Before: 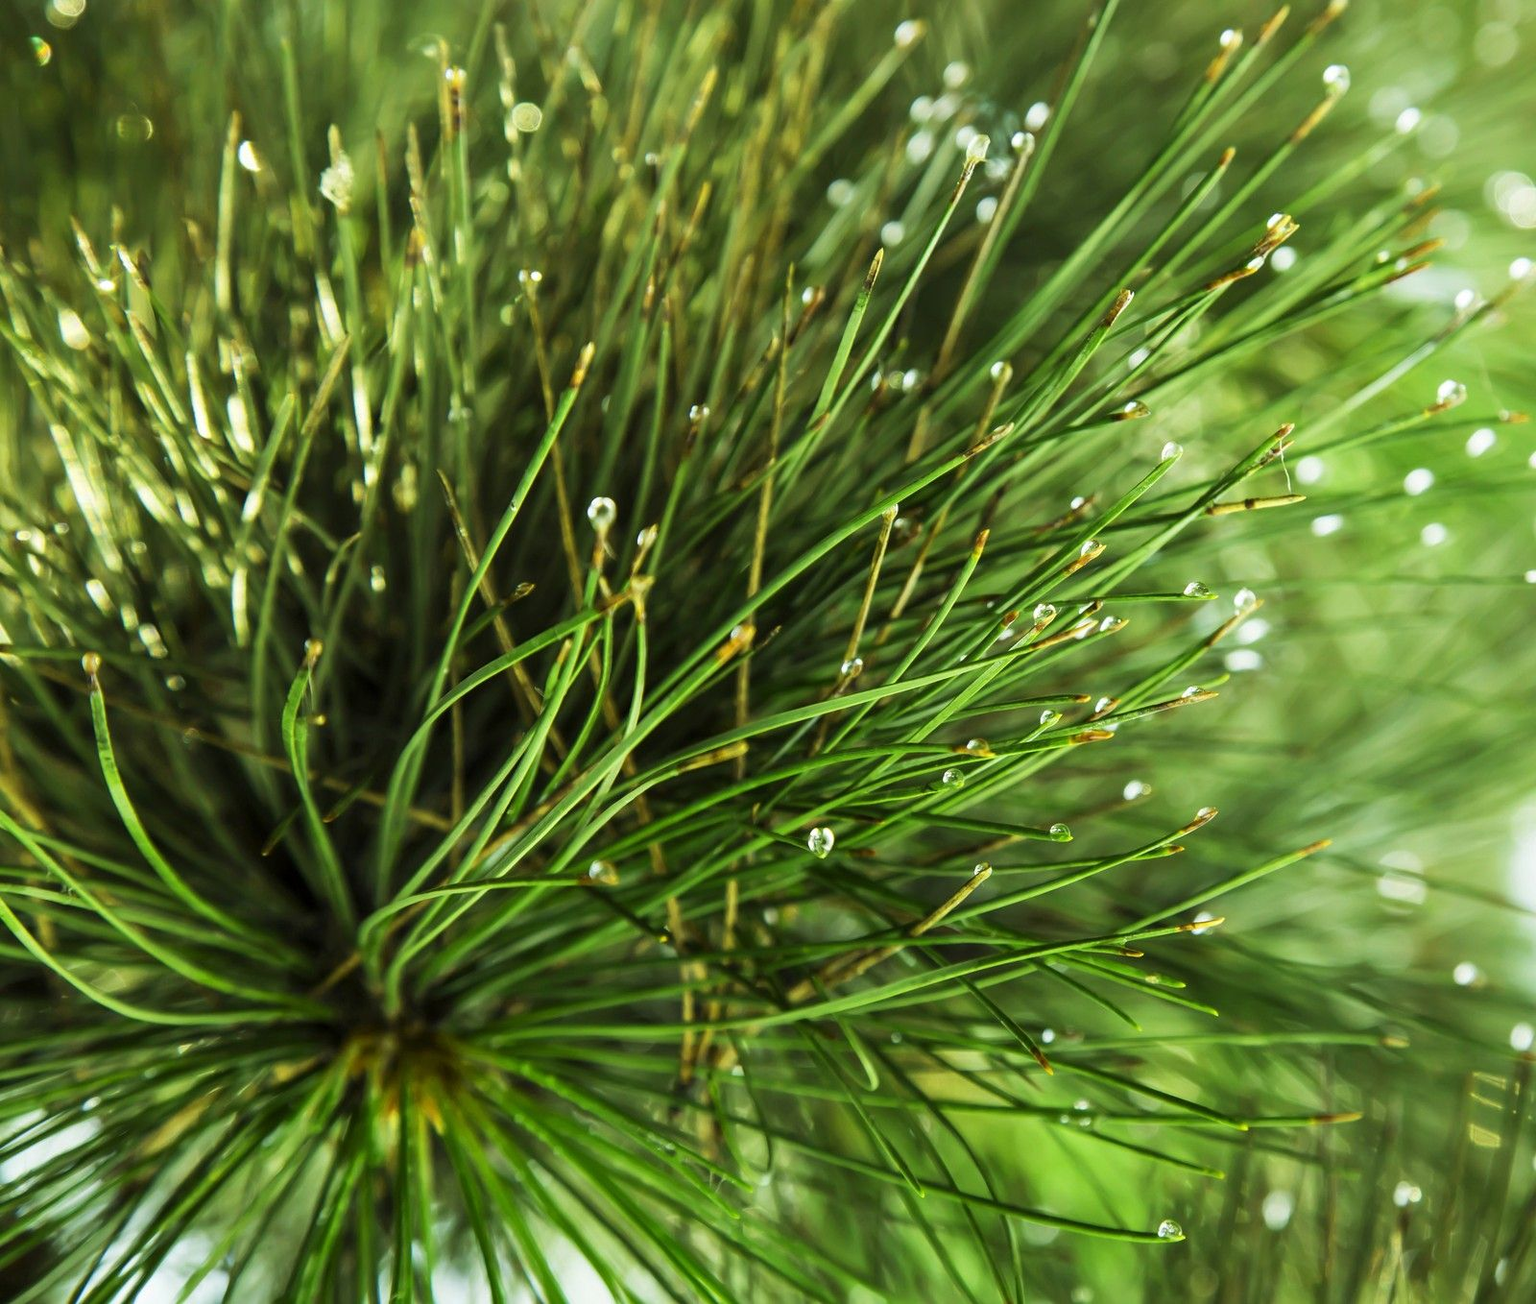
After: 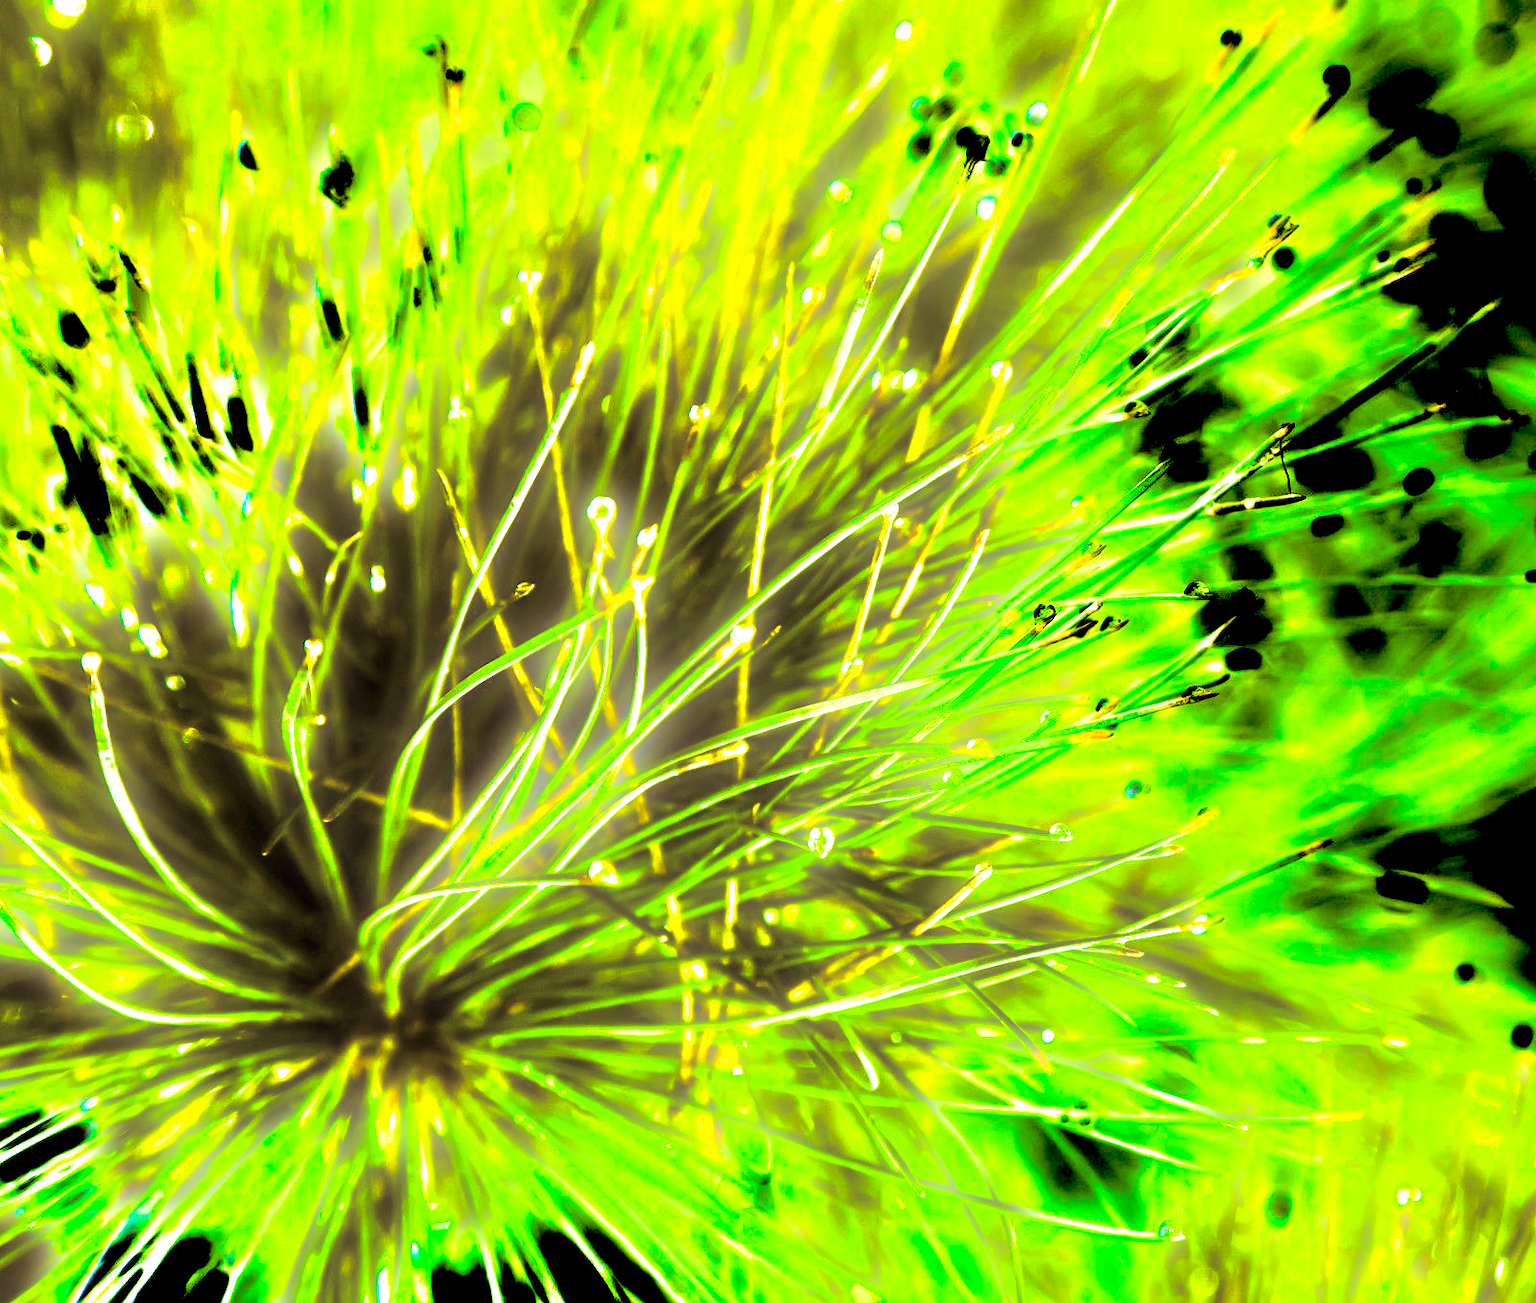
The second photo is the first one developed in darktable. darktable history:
bloom: size 5%, threshold 95%, strength 15%
split-toning: shadows › hue 32.4°, shadows › saturation 0.51, highlights › hue 180°, highlights › saturation 0, balance -60.17, compress 55.19%
color balance rgb: linear chroma grading › global chroma 20%, perceptual saturation grading › global saturation 65%, perceptual saturation grading › highlights 60%, perceptual saturation grading › mid-tones 50%, perceptual saturation grading › shadows 50%, perceptual brilliance grading › global brilliance 30%, perceptual brilliance grading › highlights 50%, perceptual brilliance grading › mid-tones 50%, perceptual brilliance grading › shadows -22%, global vibrance 20%
exposure: black level correction 0, exposure 0.7 EV, compensate exposure bias true, compensate highlight preservation false
